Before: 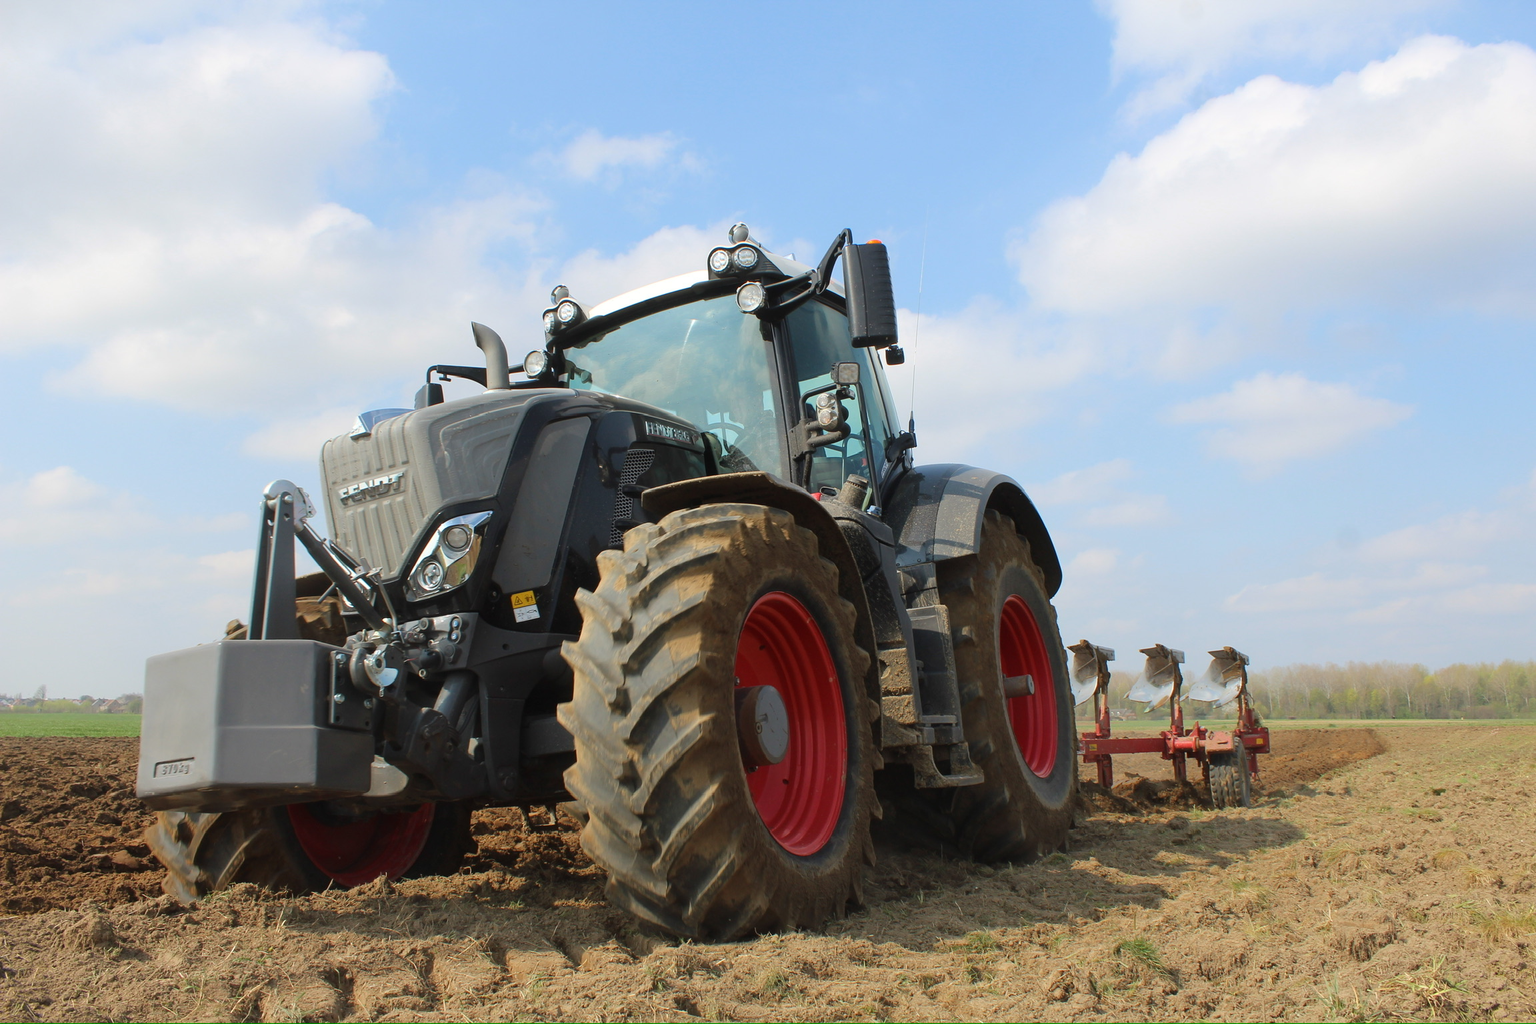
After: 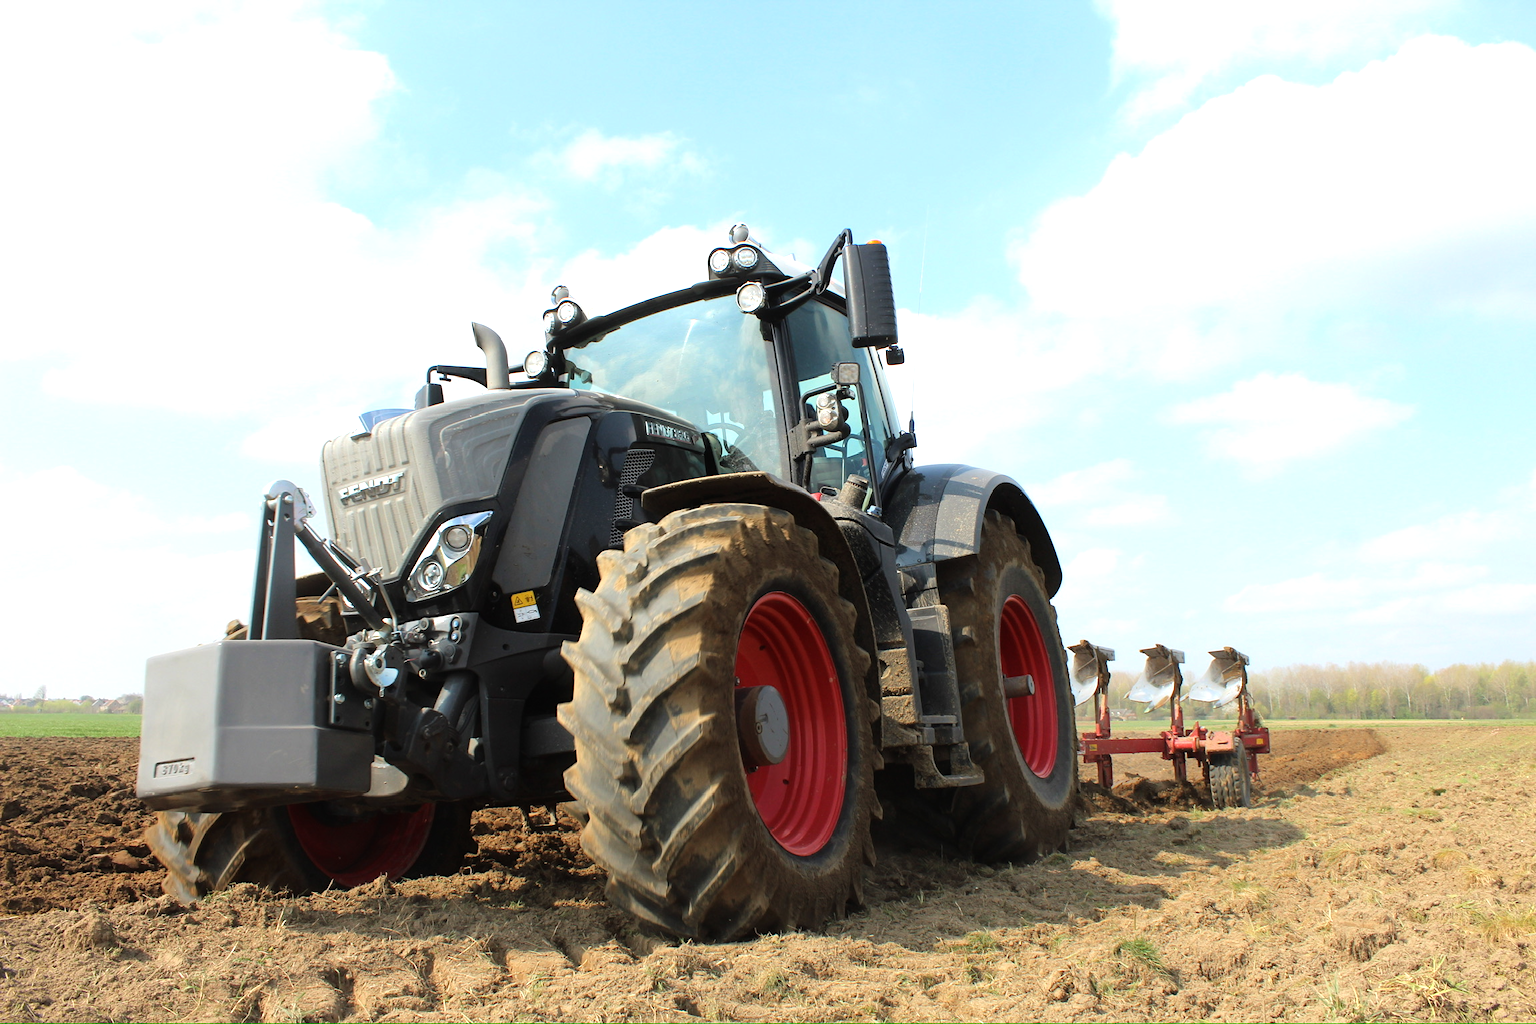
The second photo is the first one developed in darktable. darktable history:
tone equalizer: -8 EV -0.788 EV, -7 EV -0.719 EV, -6 EV -0.614 EV, -5 EV -0.402 EV, -3 EV 0.392 EV, -2 EV 0.6 EV, -1 EV 0.688 EV, +0 EV 0.728 EV
